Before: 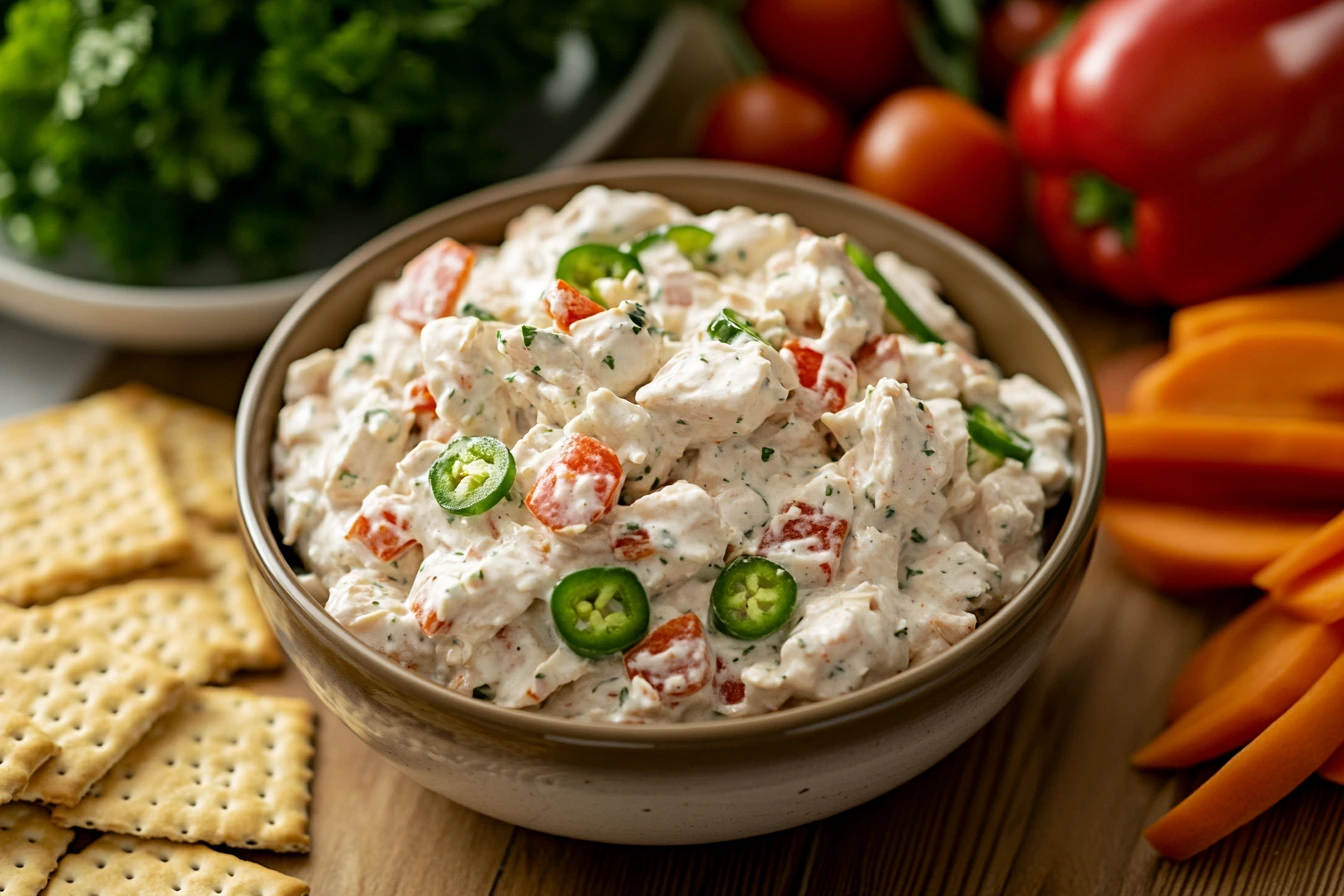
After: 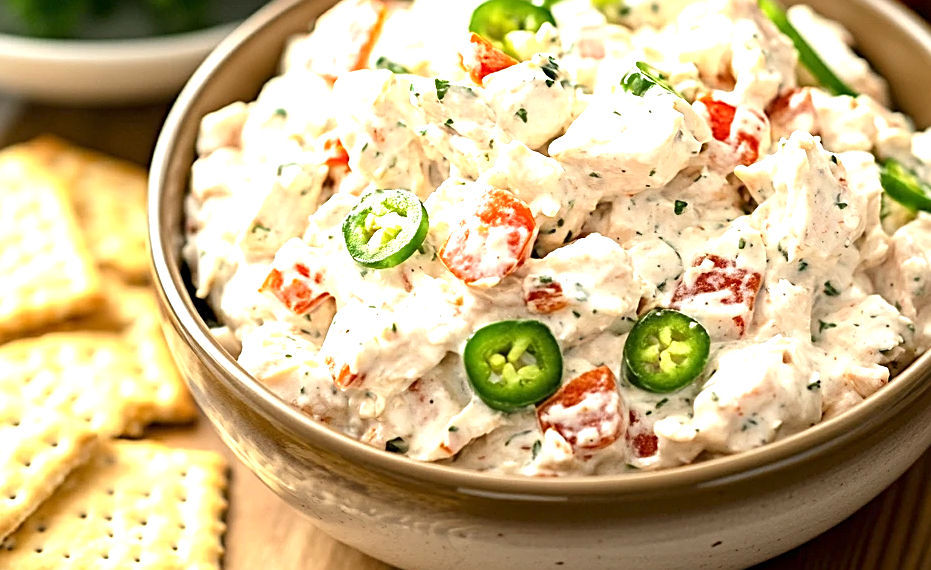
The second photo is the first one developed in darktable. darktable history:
crop: left 6.488%, top 27.668%, right 24.183%, bottom 8.656%
sharpen: on, module defaults
exposure: exposure 1.25 EV, compensate exposure bias true, compensate highlight preservation false
